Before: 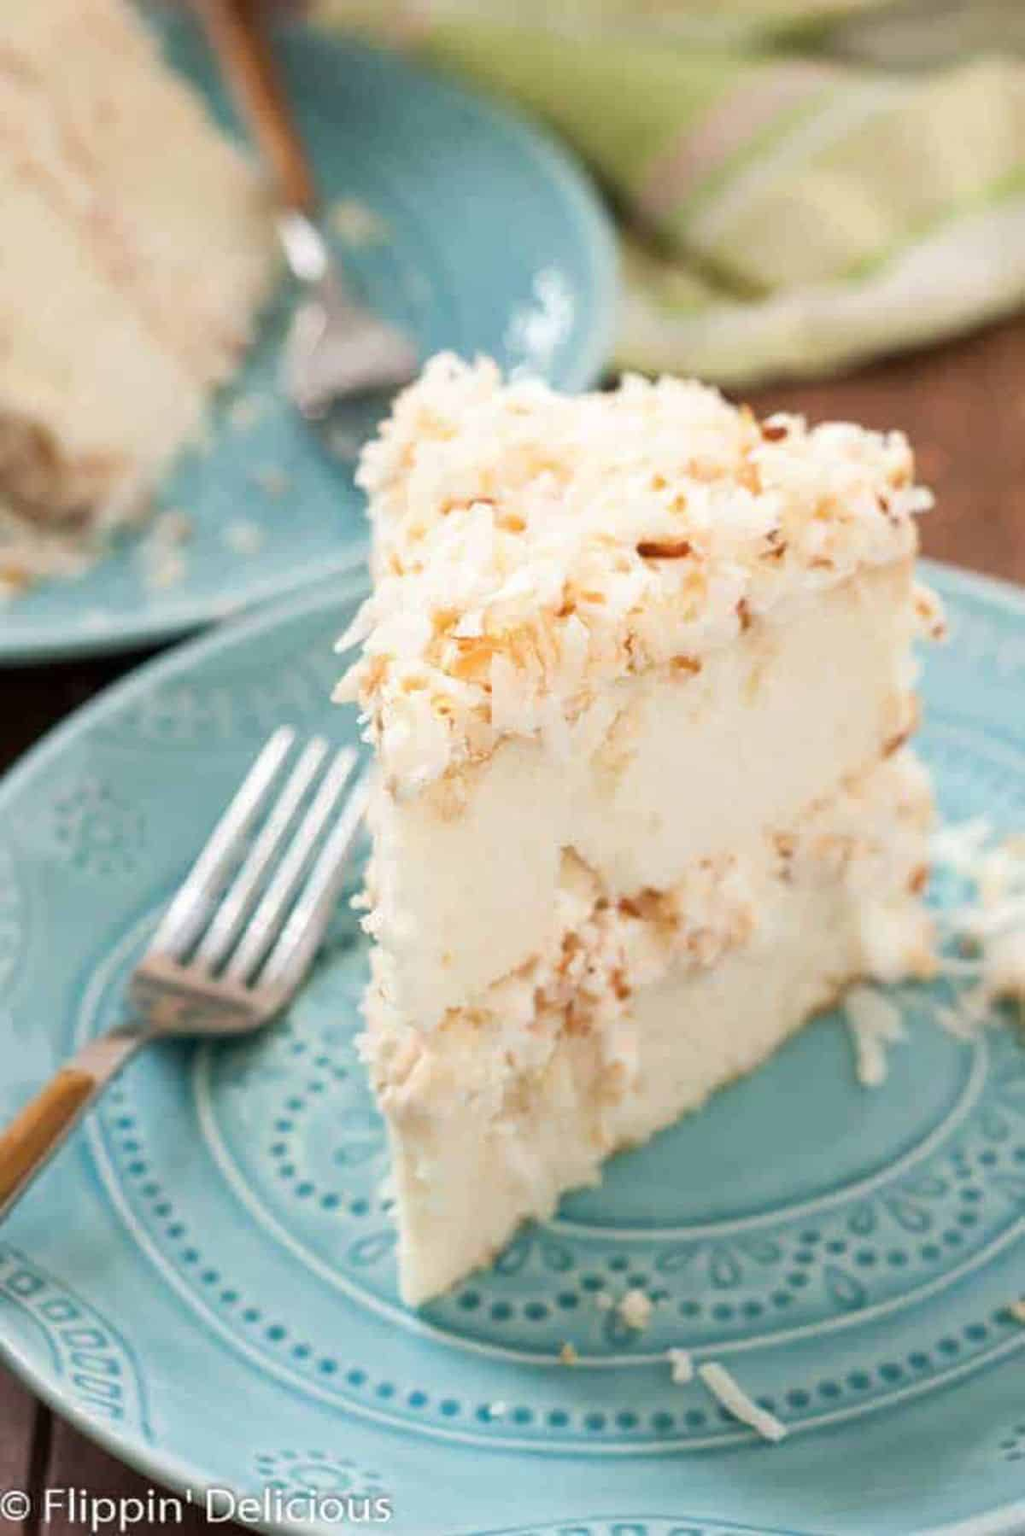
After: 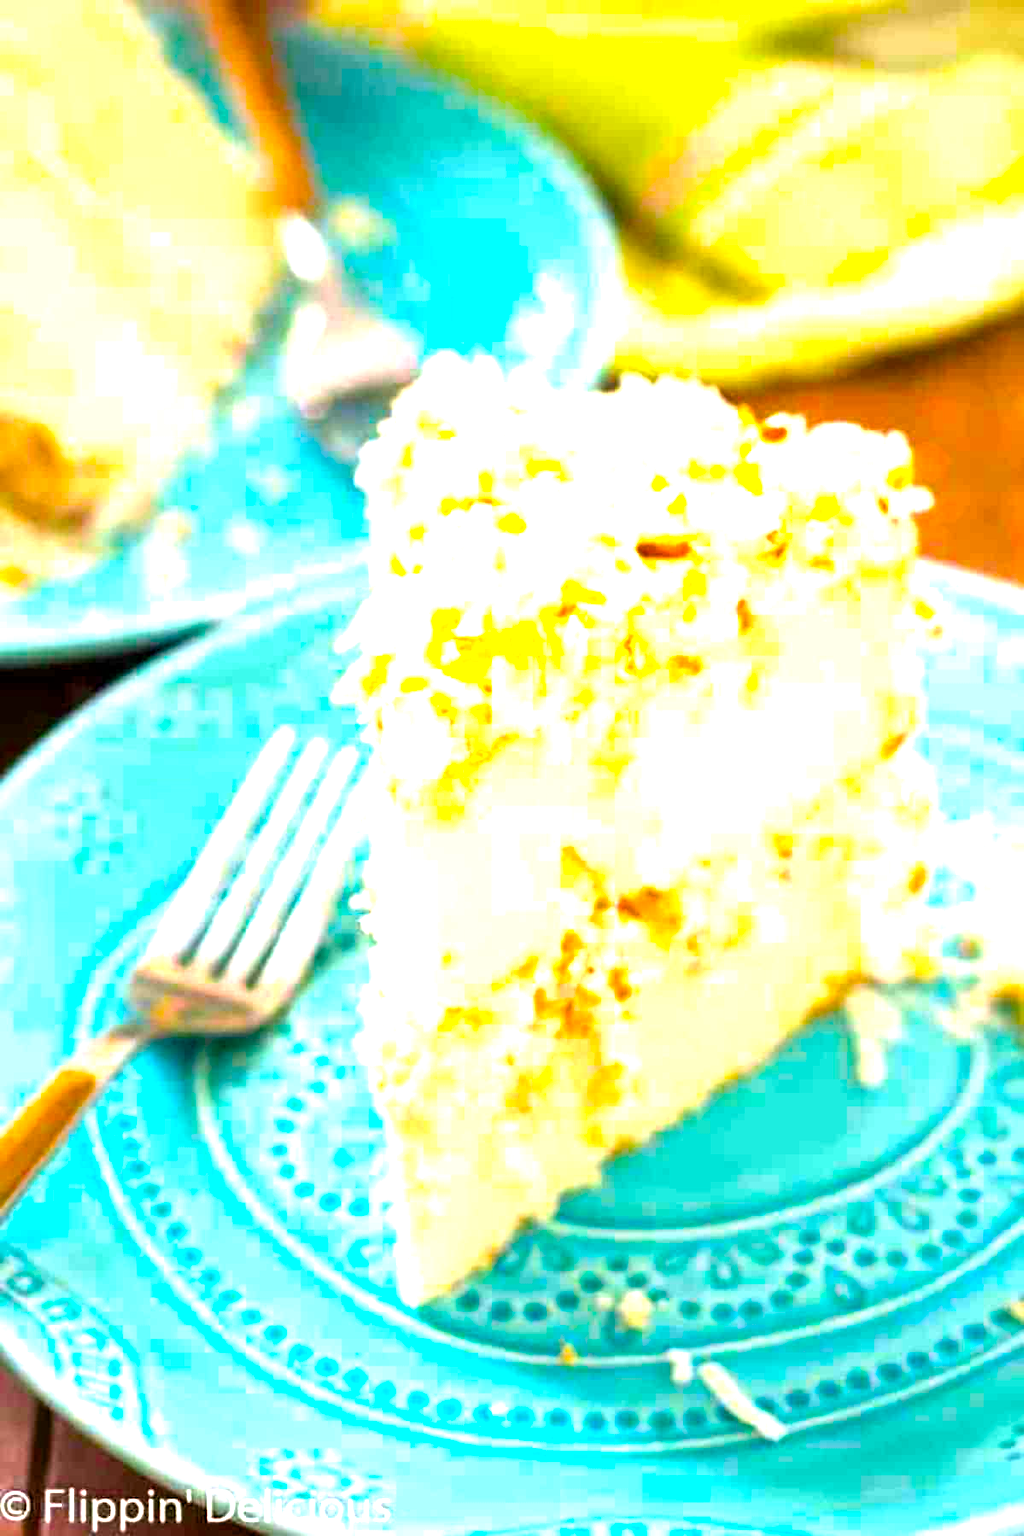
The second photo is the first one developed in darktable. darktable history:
exposure: black level correction 0.001, exposure 0.5 EV, compensate exposure bias true, compensate highlight preservation false
color balance rgb: linear chroma grading › global chroma 42%, perceptual saturation grading › global saturation 42%, perceptual brilliance grading › global brilliance 25%, global vibrance 33%
